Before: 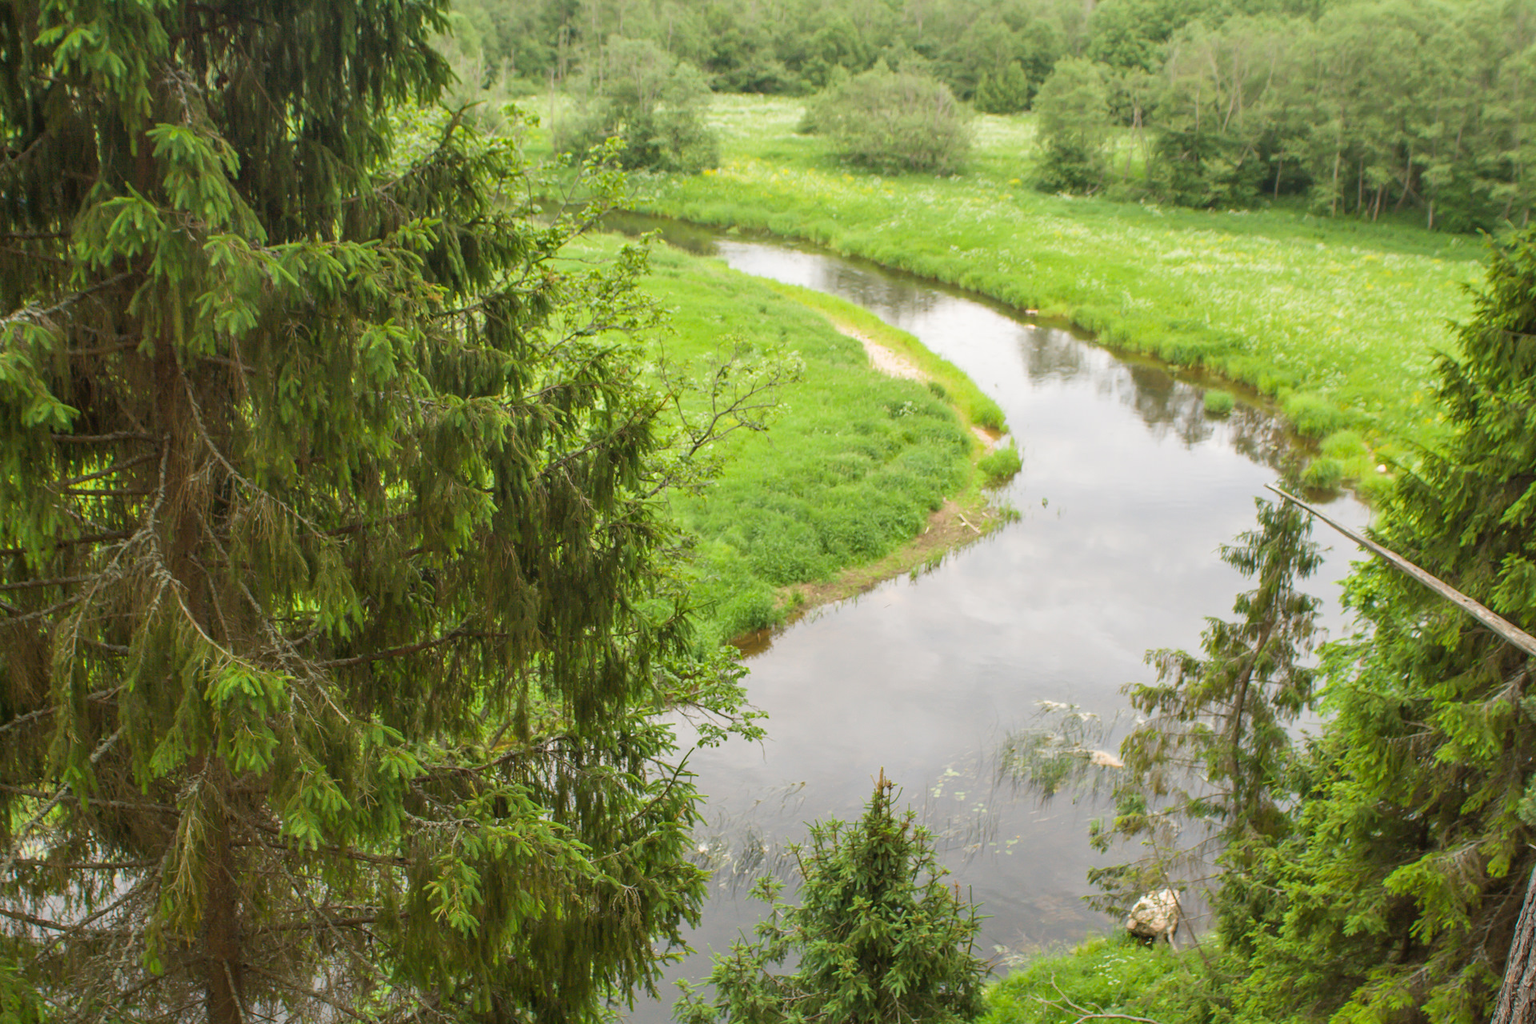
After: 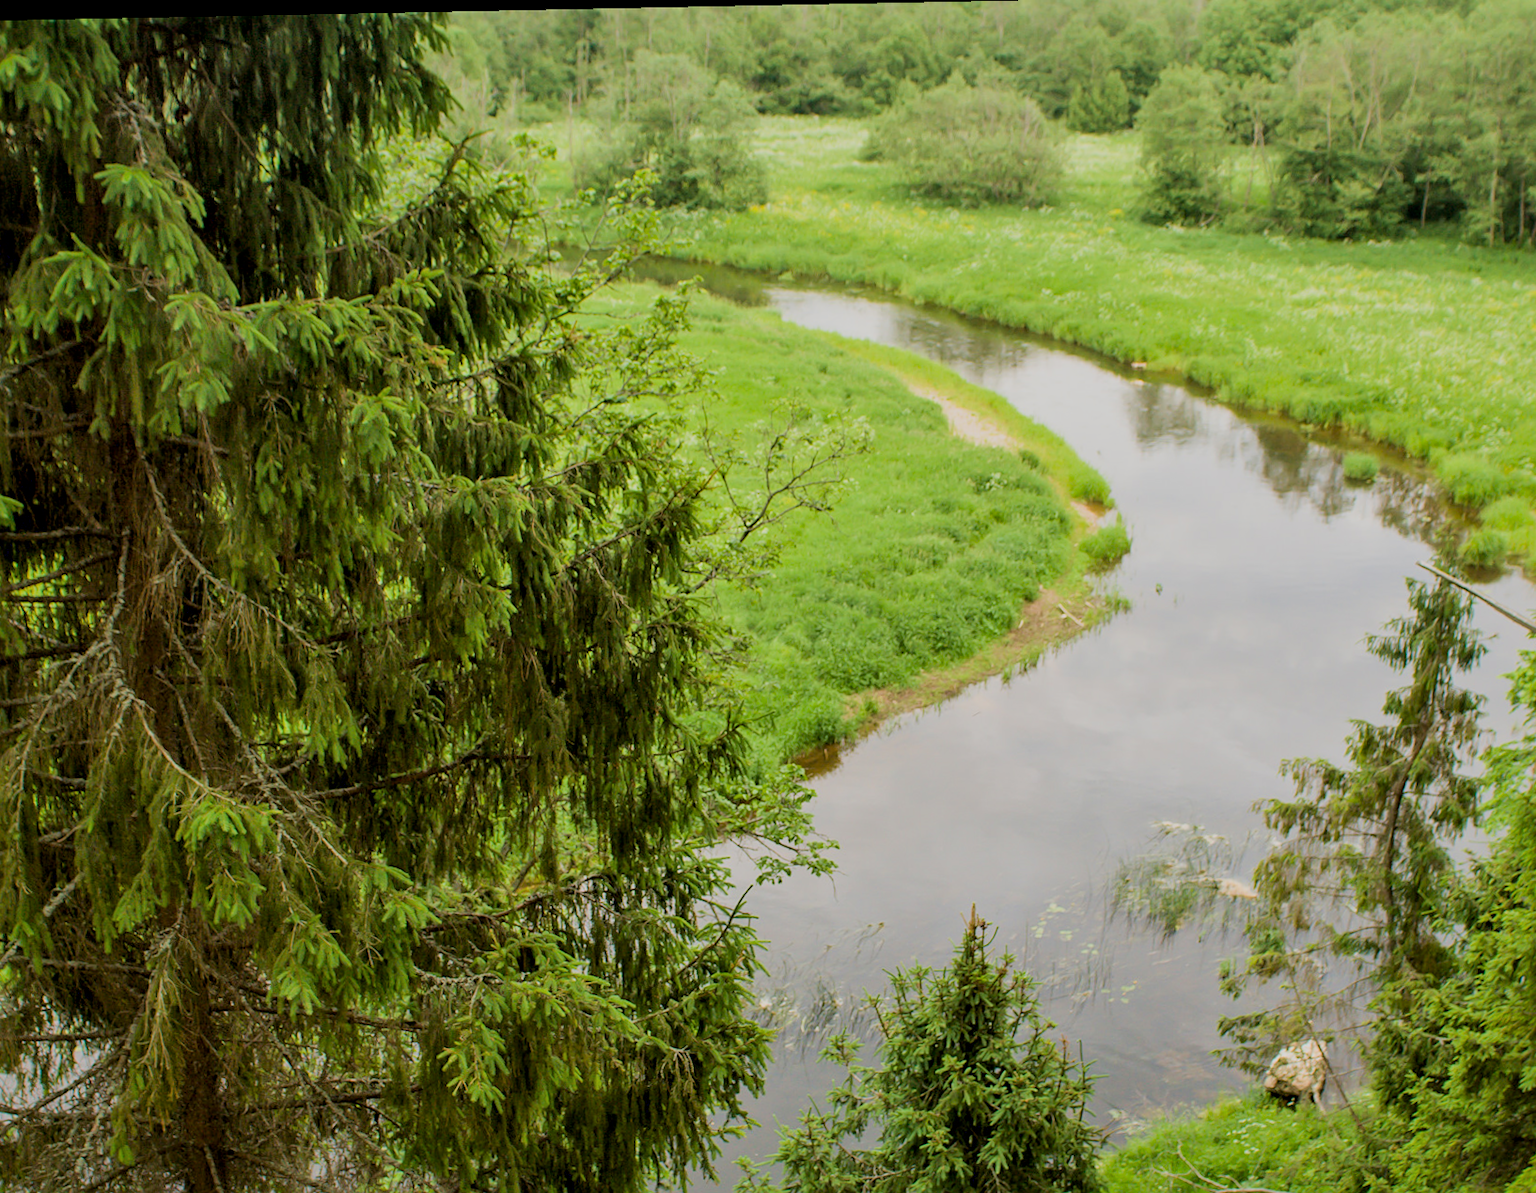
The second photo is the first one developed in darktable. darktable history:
filmic rgb: black relative exposure -7.1 EV, white relative exposure 5.35 EV, hardness 3.02
crop and rotate: angle 1.14°, left 4.438%, top 1.06%, right 11.534%, bottom 2.548%
velvia: on, module defaults
sharpen: amount 0.213
local contrast: mode bilateral grid, contrast 20, coarseness 50, detail 119%, midtone range 0.2
exposure: black level correction 0.011, compensate exposure bias true, compensate highlight preservation false
